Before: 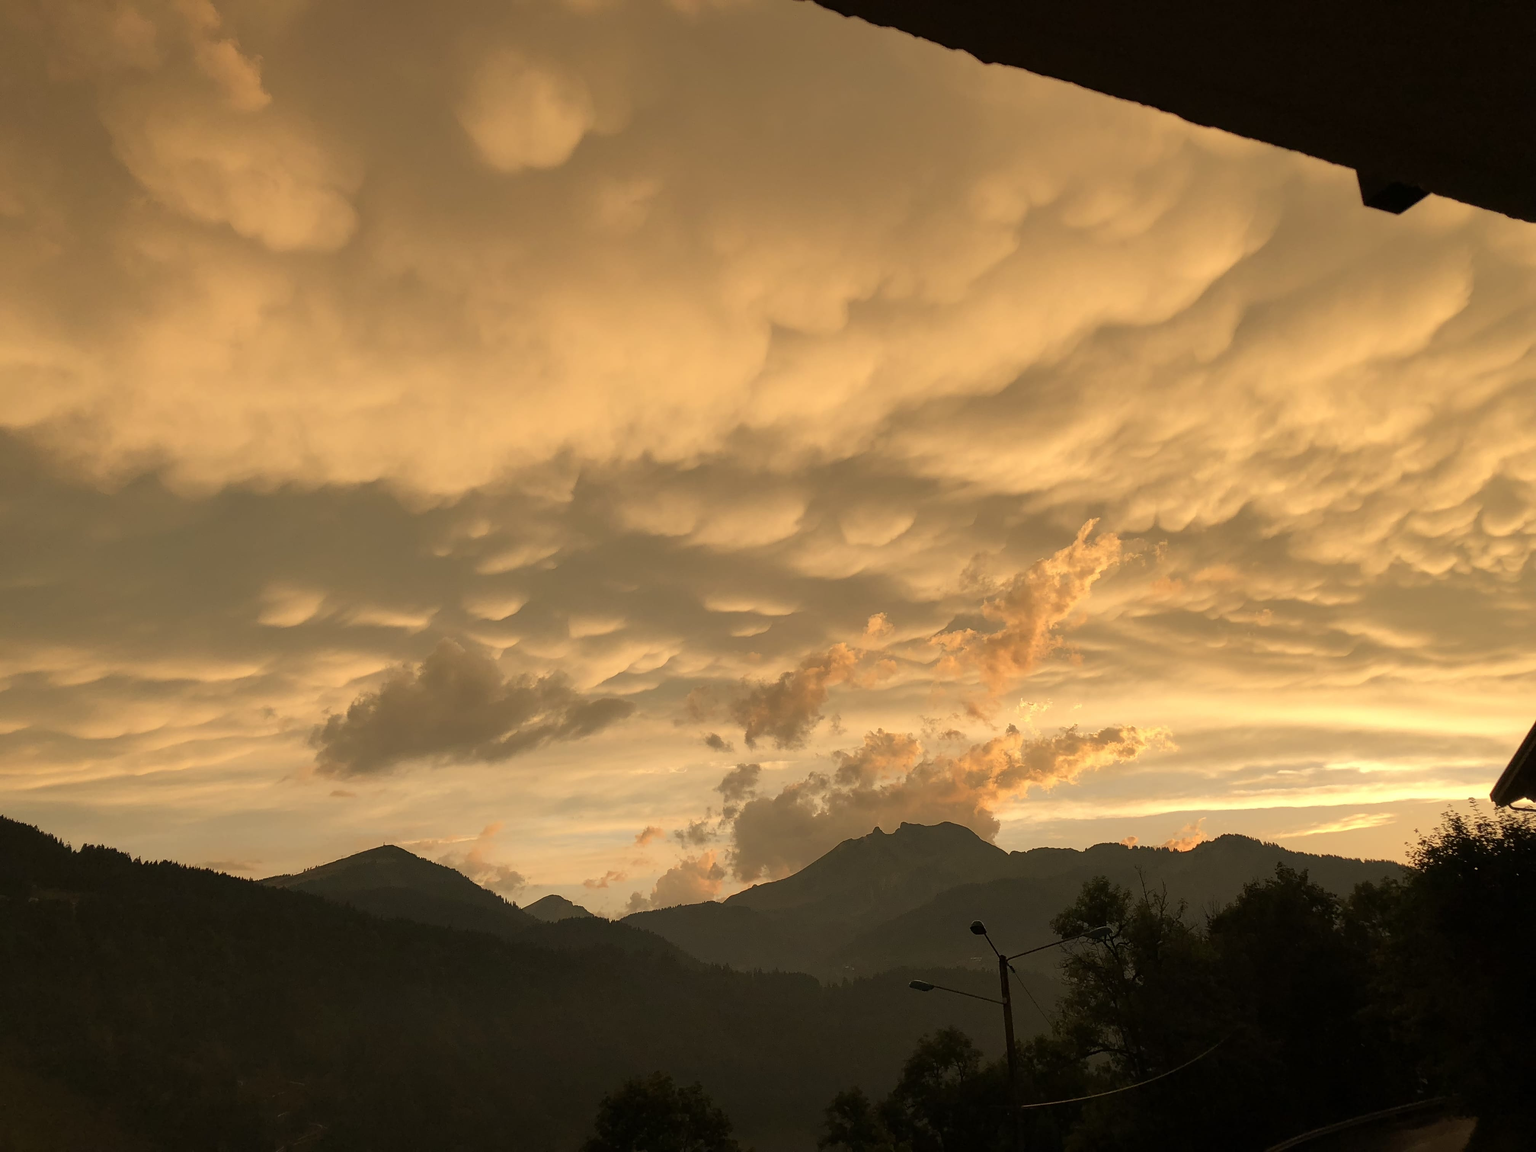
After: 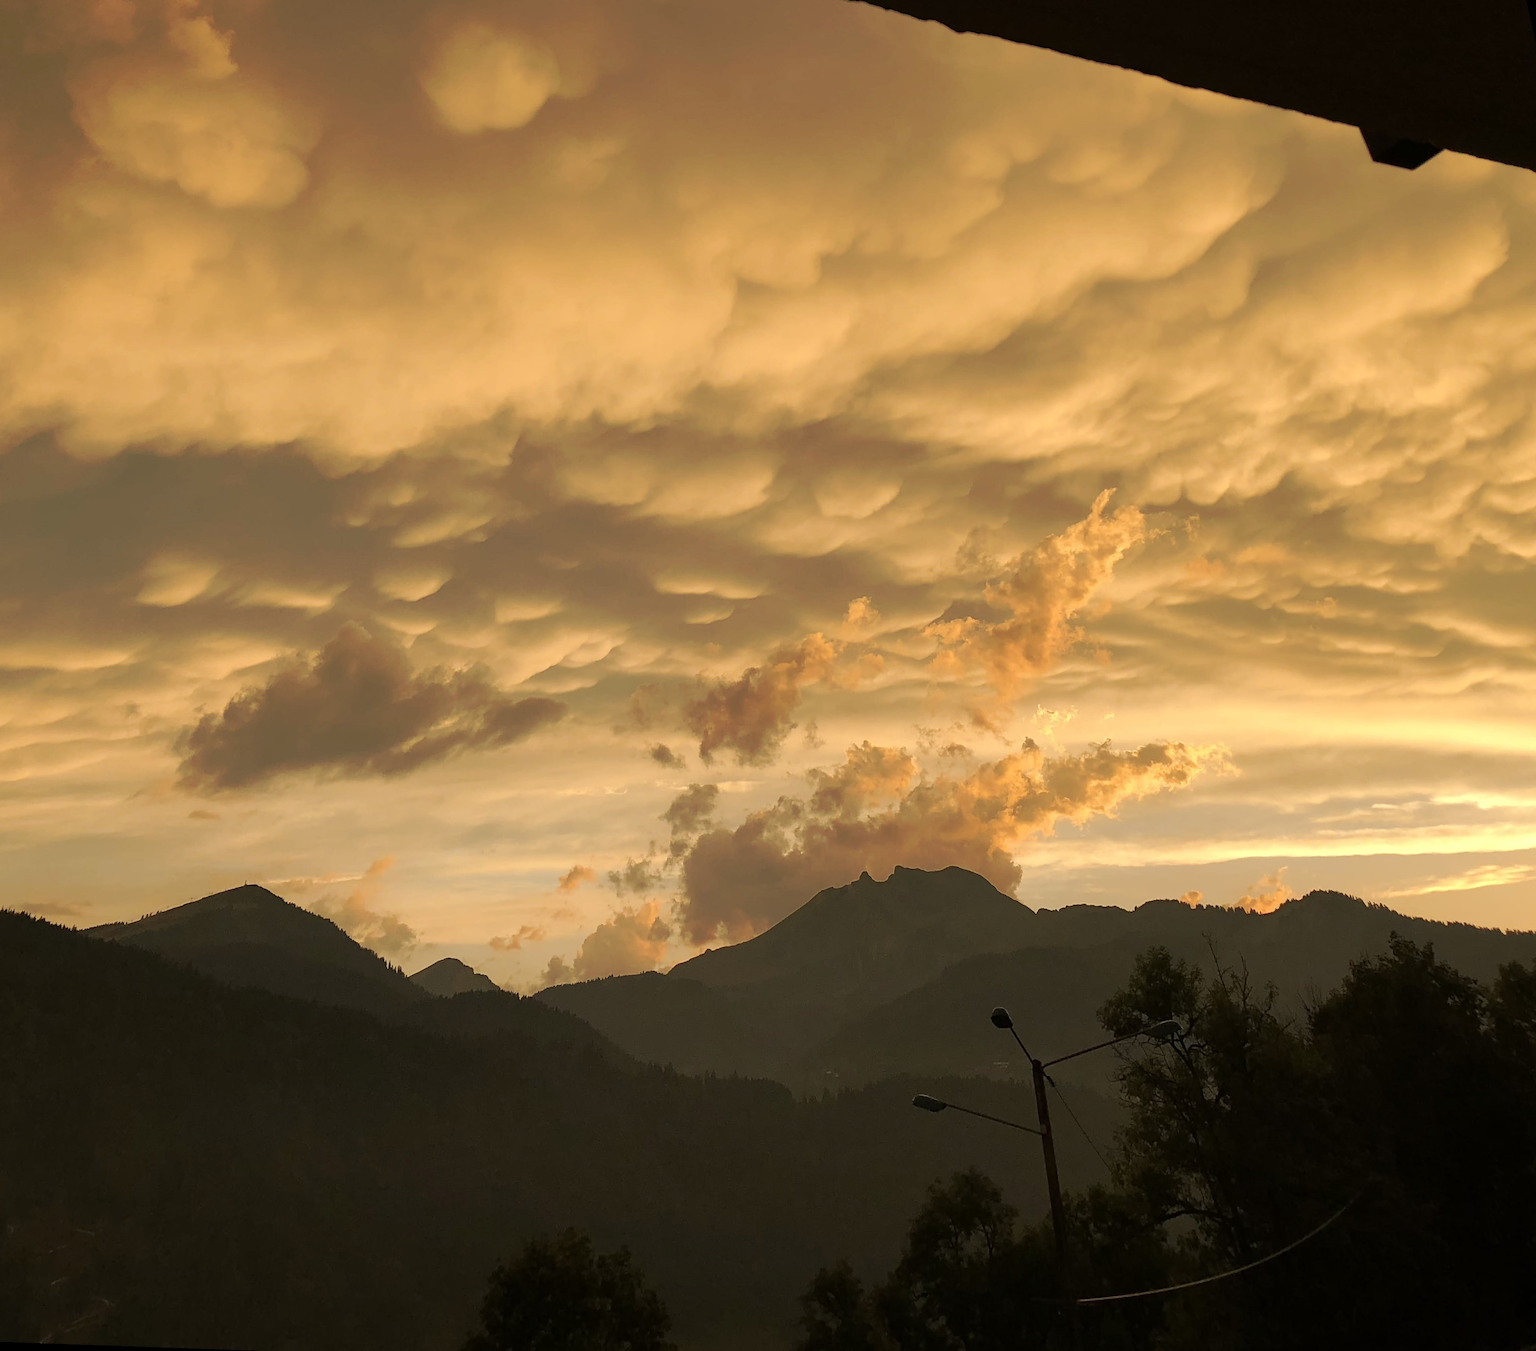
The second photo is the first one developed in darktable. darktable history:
tone curve: curves: ch0 [(0, 0) (0.003, 0.003) (0.011, 0.01) (0.025, 0.023) (0.044, 0.042) (0.069, 0.065) (0.1, 0.094) (0.136, 0.128) (0.177, 0.167) (0.224, 0.211) (0.277, 0.261) (0.335, 0.315) (0.399, 0.375) (0.468, 0.441) (0.543, 0.543) (0.623, 0.623) (0.709, 0.709) (0.801, 0.801) (0.898, 0.898) (1, 1)], preserve colors none
rotate and perspective: rotation 0.72°, lens shift (vertical) -0.352, lens shift (horizontal) -0.051, crop left 0.152, crop right 0.859, crop top 0.019, crop bottom 0.964
